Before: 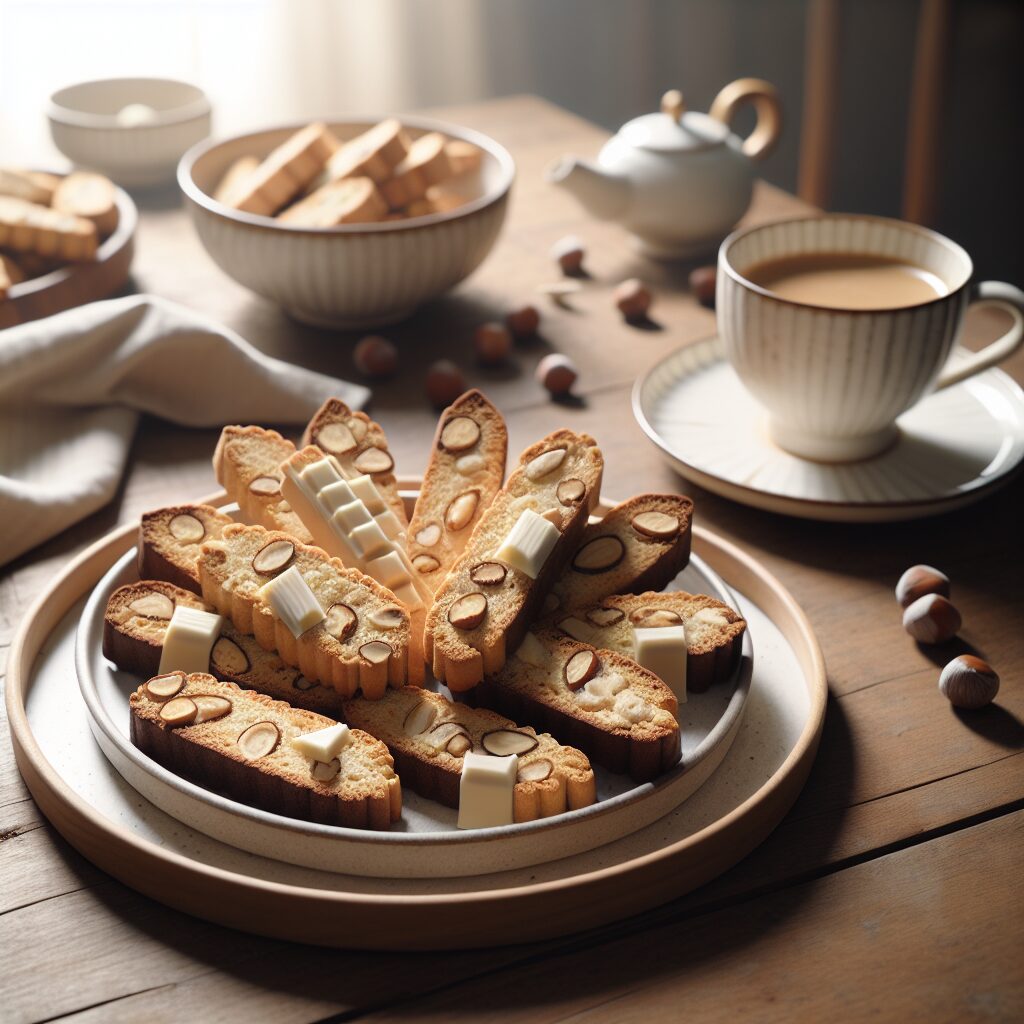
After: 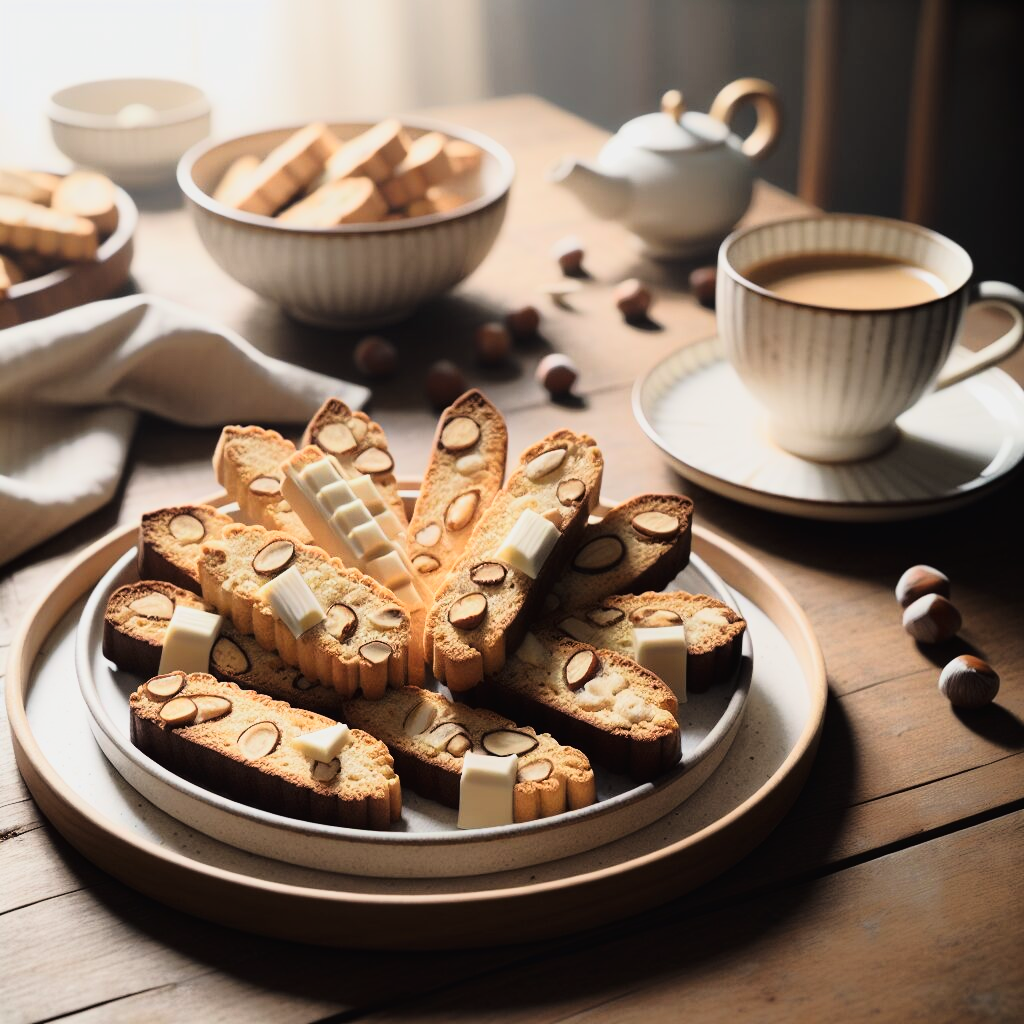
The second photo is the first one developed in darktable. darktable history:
tone curve: curves: ch0 [(0, 0.008) (0.081, 0.044) (0.177, 0.123) (0.283, 0.253) (0.416, 0.449) (0.495, 0.524) (0.661, 0.756) (0.796, 0.859) (1, 0.951)]; ch1 [(0, 0) (0.161, 0.092) (0.35, 0.33) (0.392, 0.392) (0.427, 0.426) (0.479, 0.472) (0.505, 0.5) (0.521, 0.524) (0.567, 0.556) (0.583, 0.588) (0.625, 0.627) (0.678, 0.733) (1, 1)]; ch2 [(0, 0) (0.346, 0.362) (0.404, 0.427) (0.502, 0.499) (0.531, 0.523) (0.544, 0.561) (0.58, 0.59) (0.629, 0.642) (0.717, 0.678) (1, 1)], color space Lab, linked channels, preserve colors none
